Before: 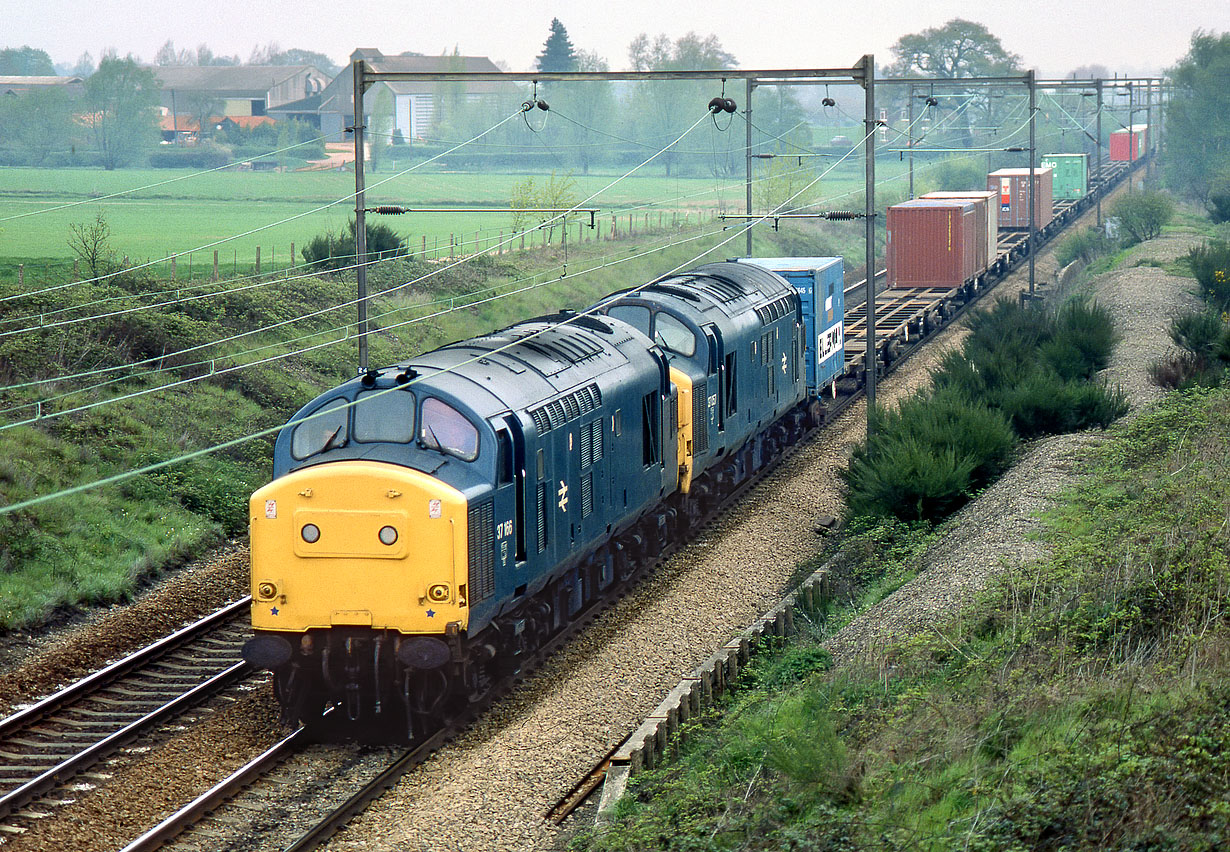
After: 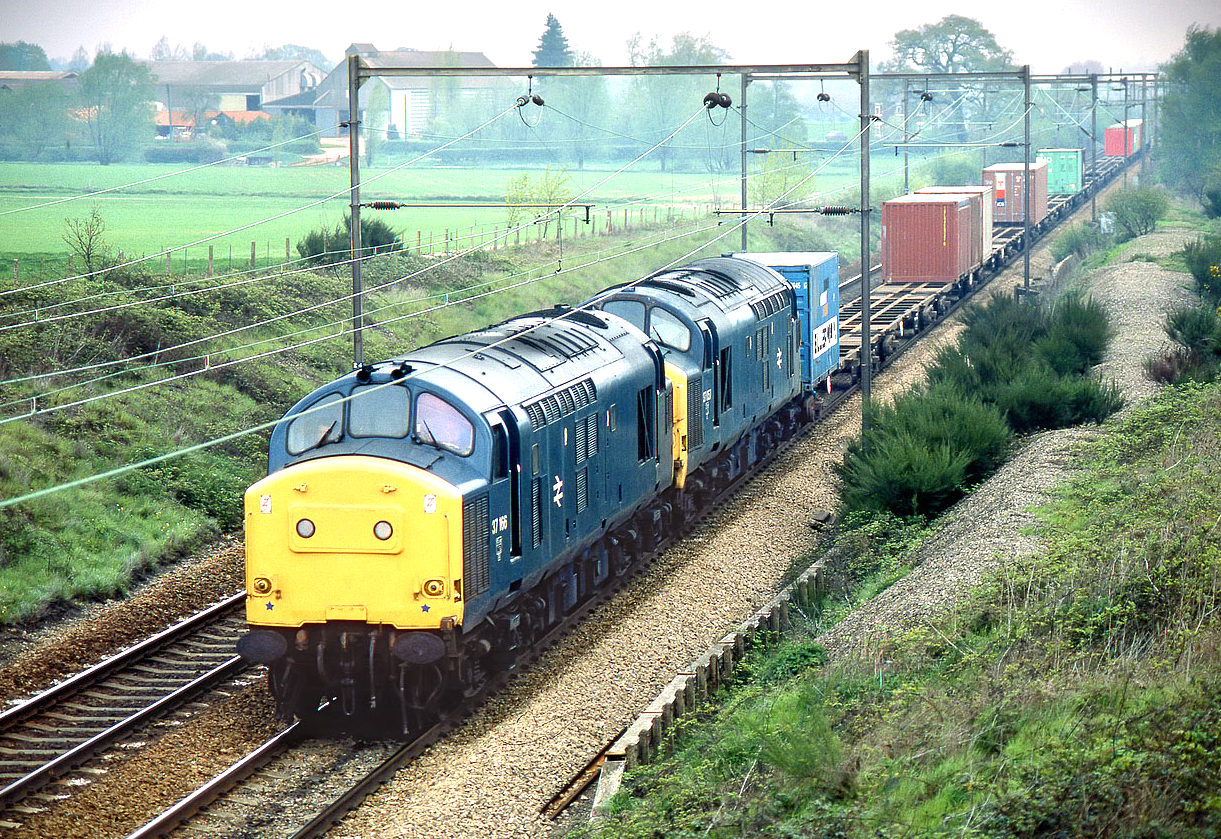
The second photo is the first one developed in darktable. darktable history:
exposure: black level correction 0, exposure 0.692 EV, compensate exposure bias true, compensate highlight preservation false
crop: left 0.435%, top 0.648%, right 0.232%, bottom 0.863%
vignetting: fall-off start 84.87%, fall-off radius 79.72%, brightness -0.99, saturation 0.499, width/height ratio 1.219, dithering 8-bit output, unbound false
